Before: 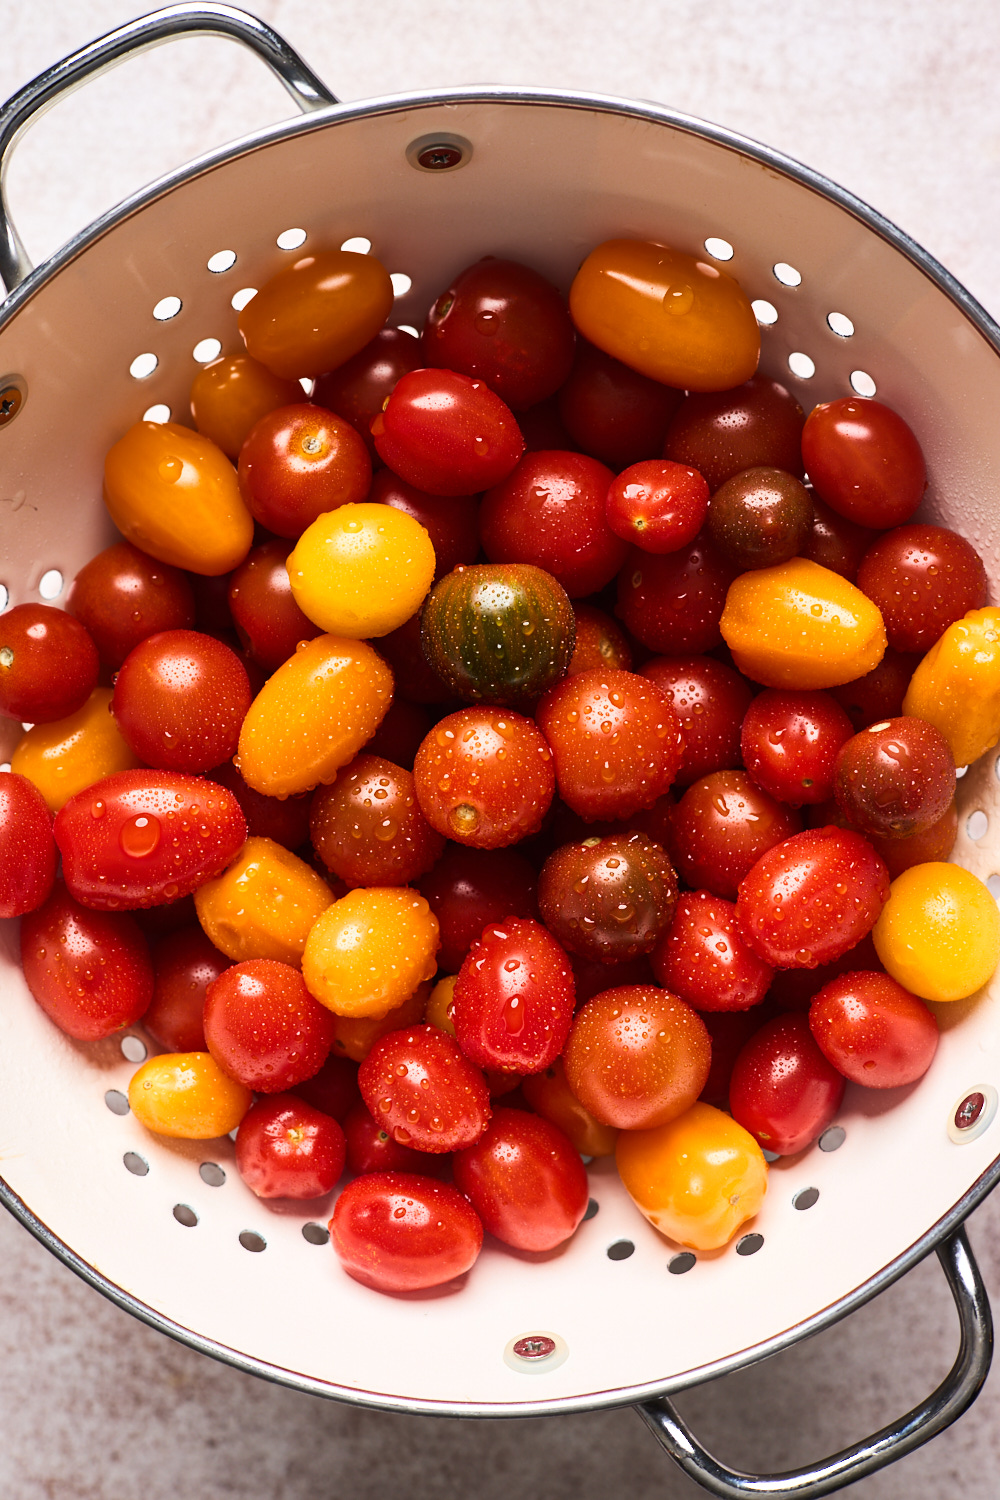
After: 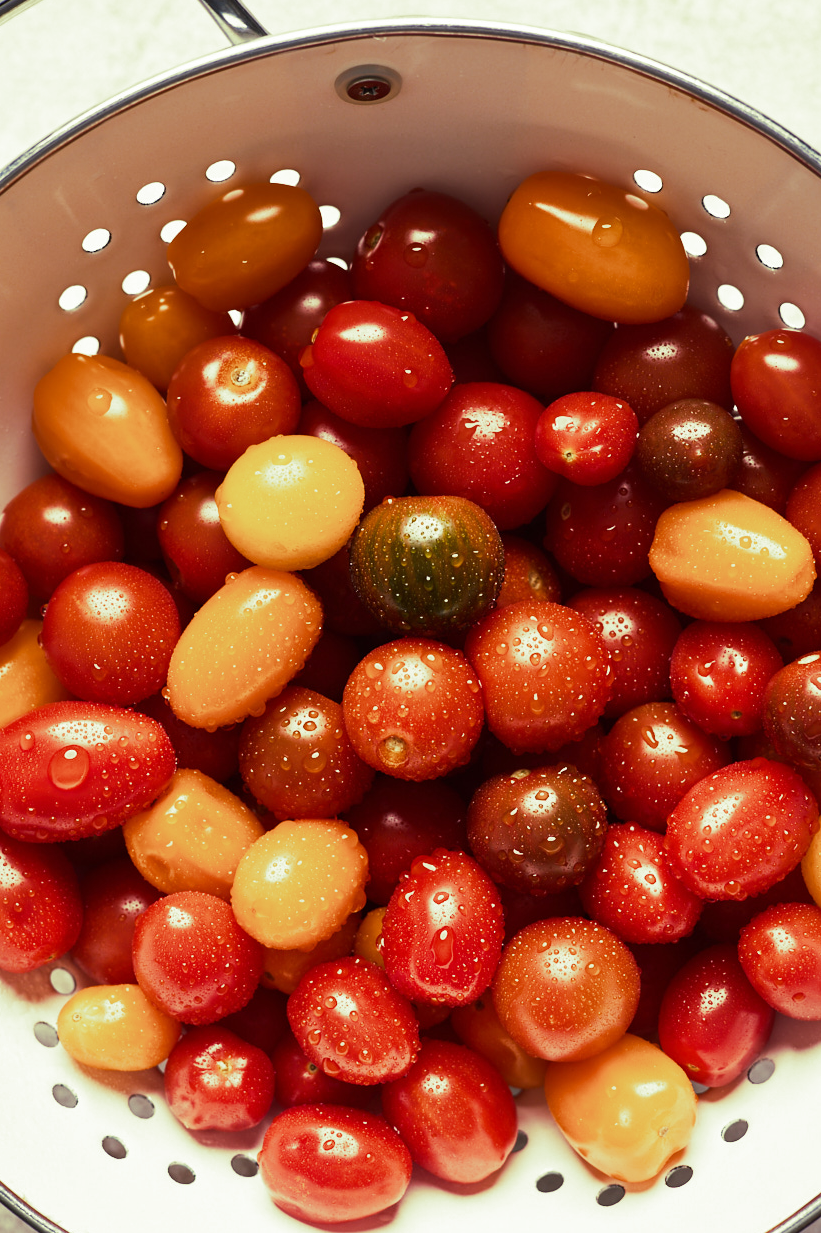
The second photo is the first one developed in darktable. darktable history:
split-toning: shadows › hue 290.82°, shadows › saturation 0.34, highlights › saturation 0.38, balance 0, compress 50%
crop and rotate: left 7.196%, top 4.574%, right 10.605%, bottom 13.178%
